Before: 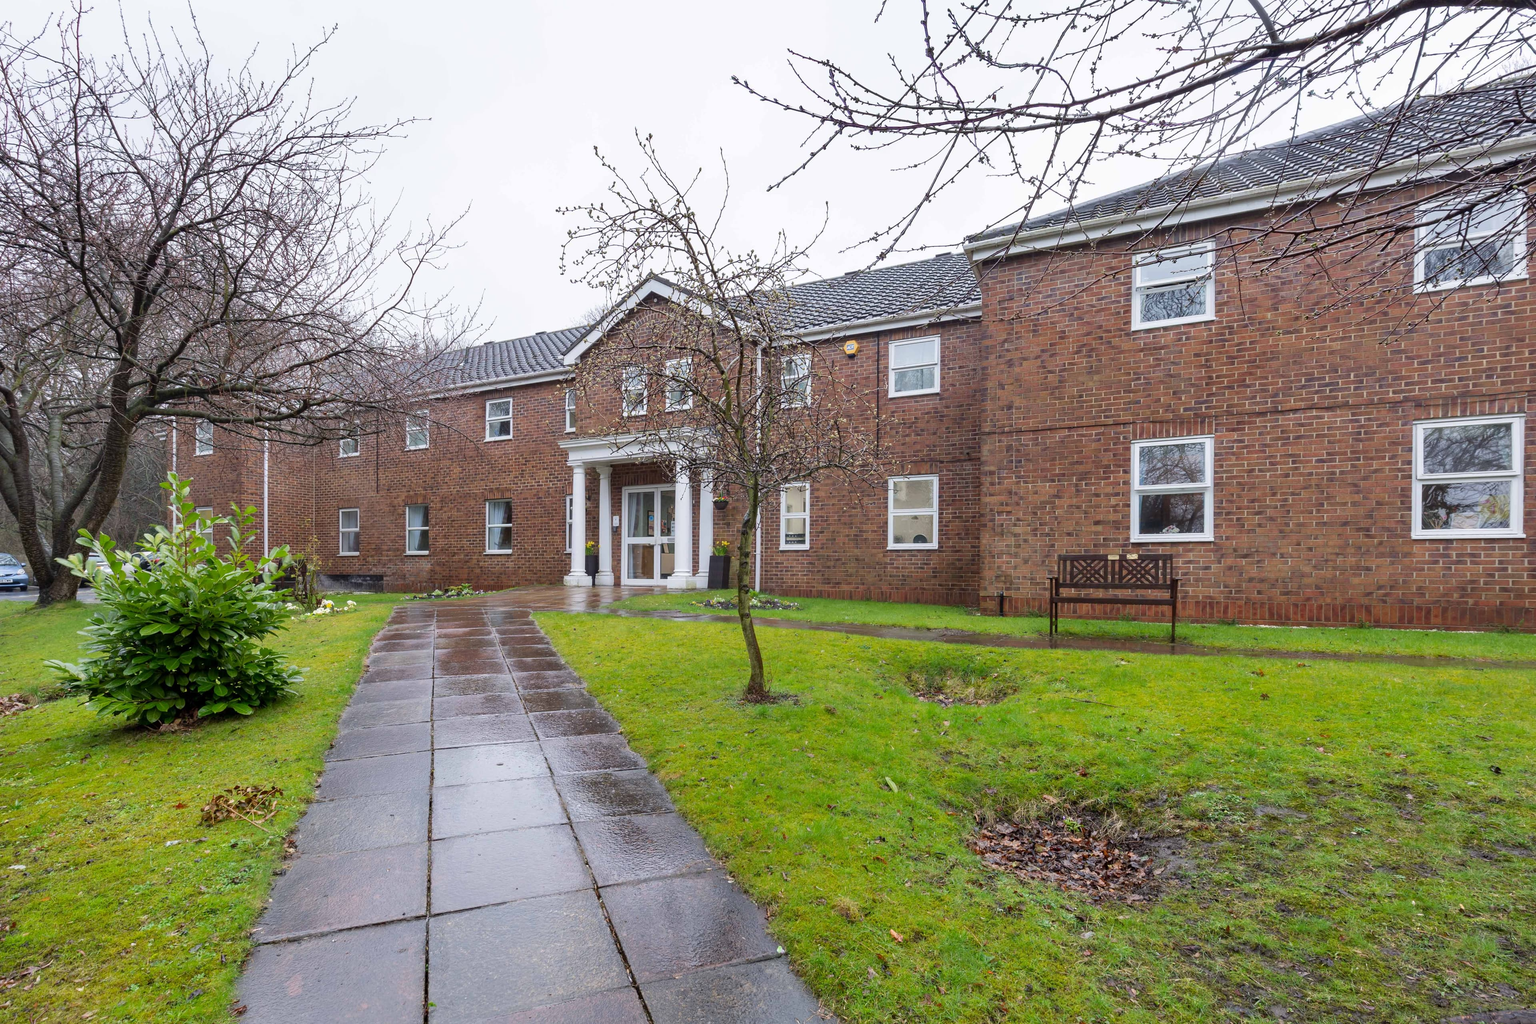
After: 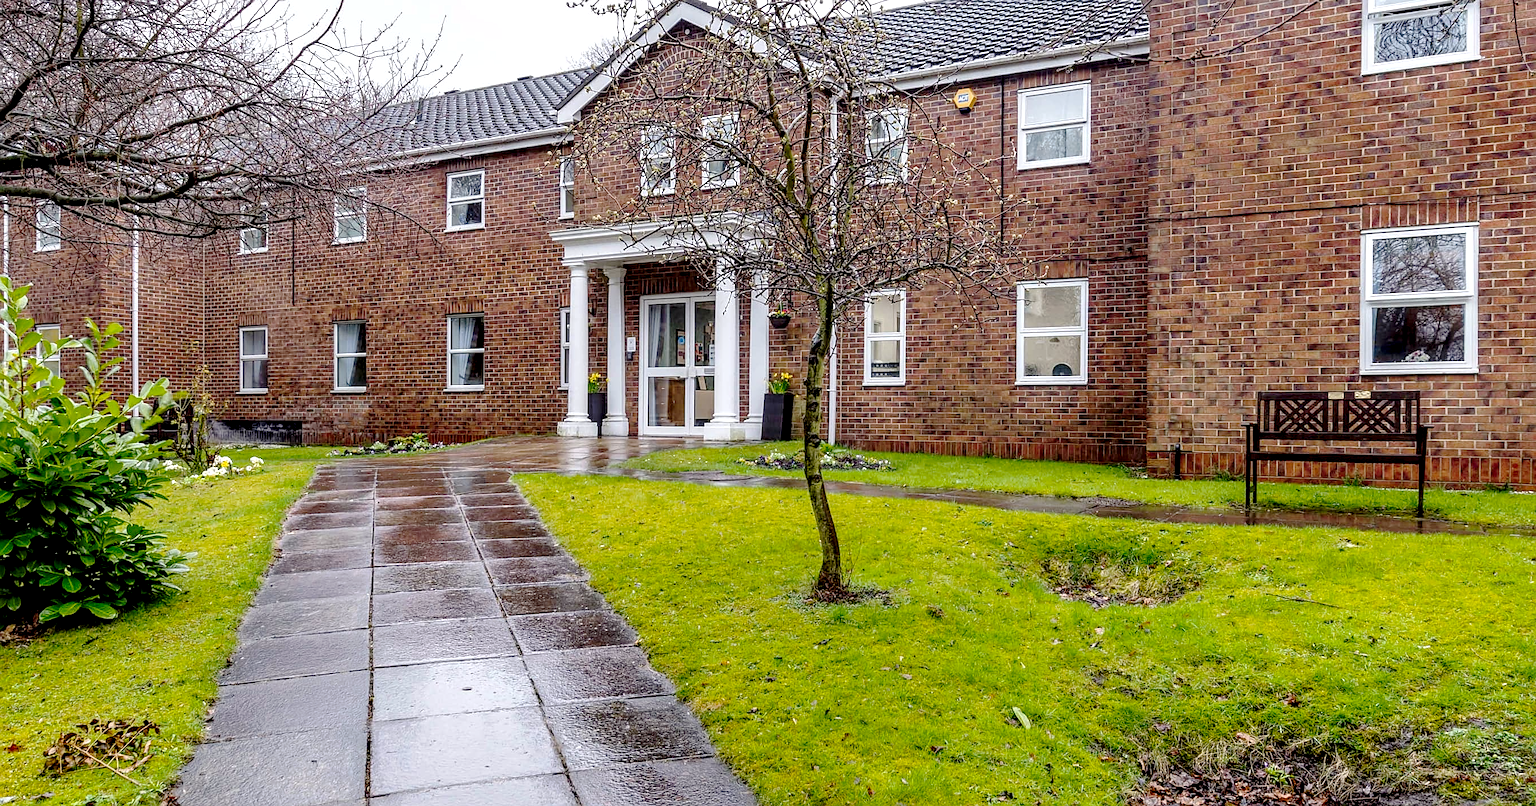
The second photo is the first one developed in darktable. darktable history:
crop: left 11.104%, top 27.182%, right 18.293%, bottom 17.209%
tone curve: curves: ch0 [(0, 0) (0.003, 0.004) (0.011, 0.01) (0.025, 0.025) (0.044, 0.042) (0.069, 0.064) (0.1, 0.093) (0.136, 0.13) (0.177, 0.182) (0.224, 0.241) (0.277, 0.322) (0.335, 0.409) (0.399, 0.482) (0.468, 0.551) (0.543, 0.606) (0.623, 0.672) (0.709, 0.73) (0.801, 0.81) (0.898, 0.885) (1, 1)], preserve colors none
local contrast: highlights 65%, shadows 54%, detail 169%, midtone range 0.513
color balance rgb: shadows lift › chroma 2.05%, shadows lift › hue 249.84°, power › chroma 0.308%, power › hue 22.7°, global offset › luminance -0.494%, perceptual saturation grading › global saturation 19.614%, perceptual brilliance grading › global brilliance -1.007%, perceptual brilliance grading › highlights -0.508%, perceptual brilliance grading › mid-tones -1.113%, perceptual brilliance grading › shadows -1.163%
sharpen: on, module defaults
